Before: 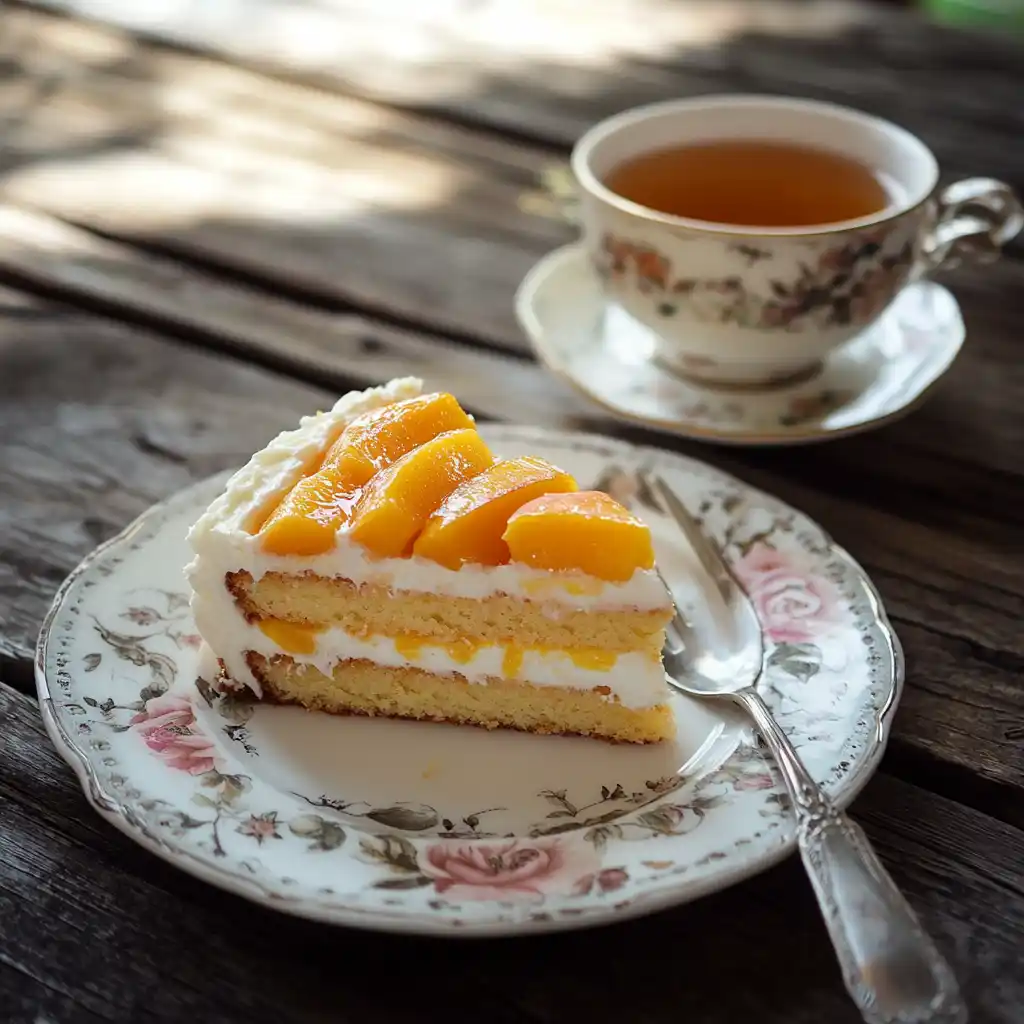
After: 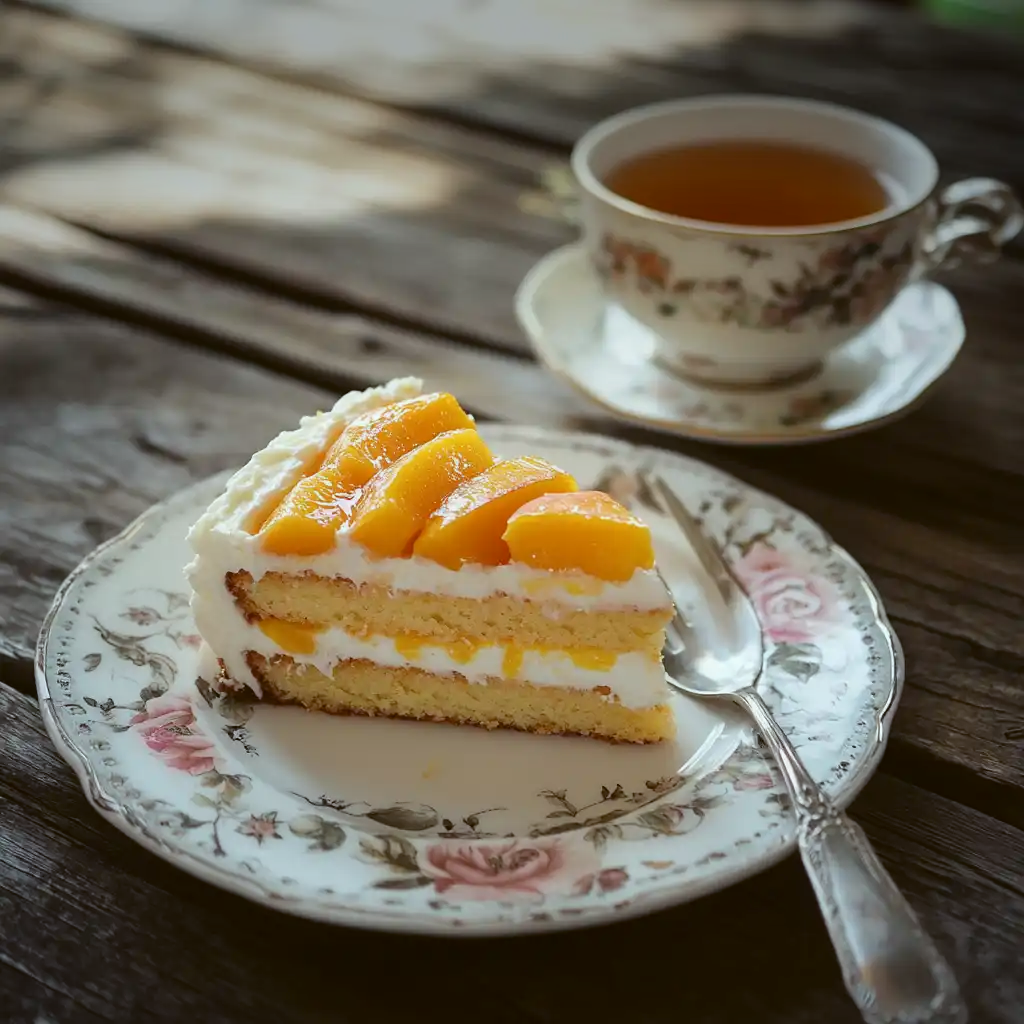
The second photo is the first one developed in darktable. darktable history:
color balance: lift [1.004, 1.002, 1.002, 0.998], gamma [1, 1.007, 1.002, 0.993], gain [1, 0.977, 1.013, 1.023], contrast -3.64%
vignetting: fall-off start 97.52%, fall-off radius 100%, brightness -0.574, saturation 0, center (-0.027, 0.404), width/height ratio 1.368, unbound false
